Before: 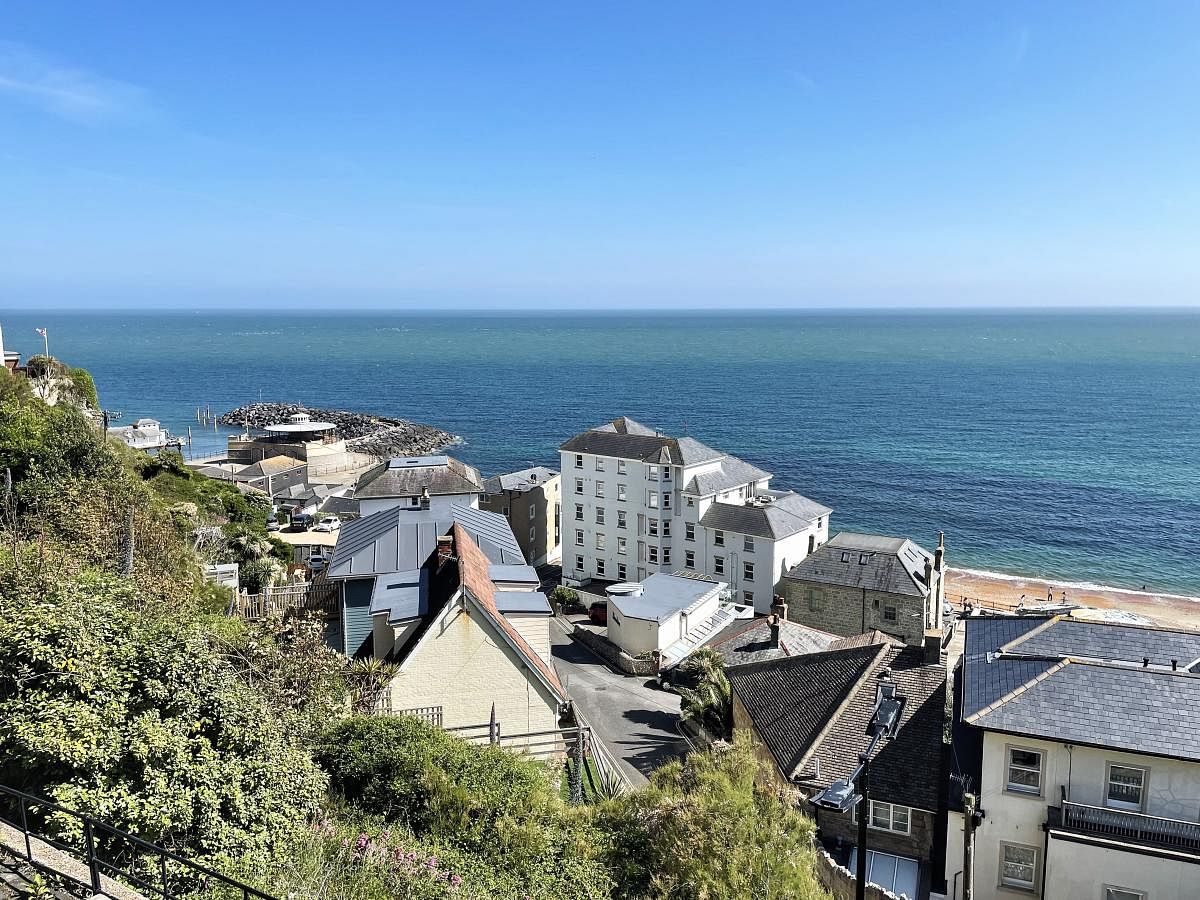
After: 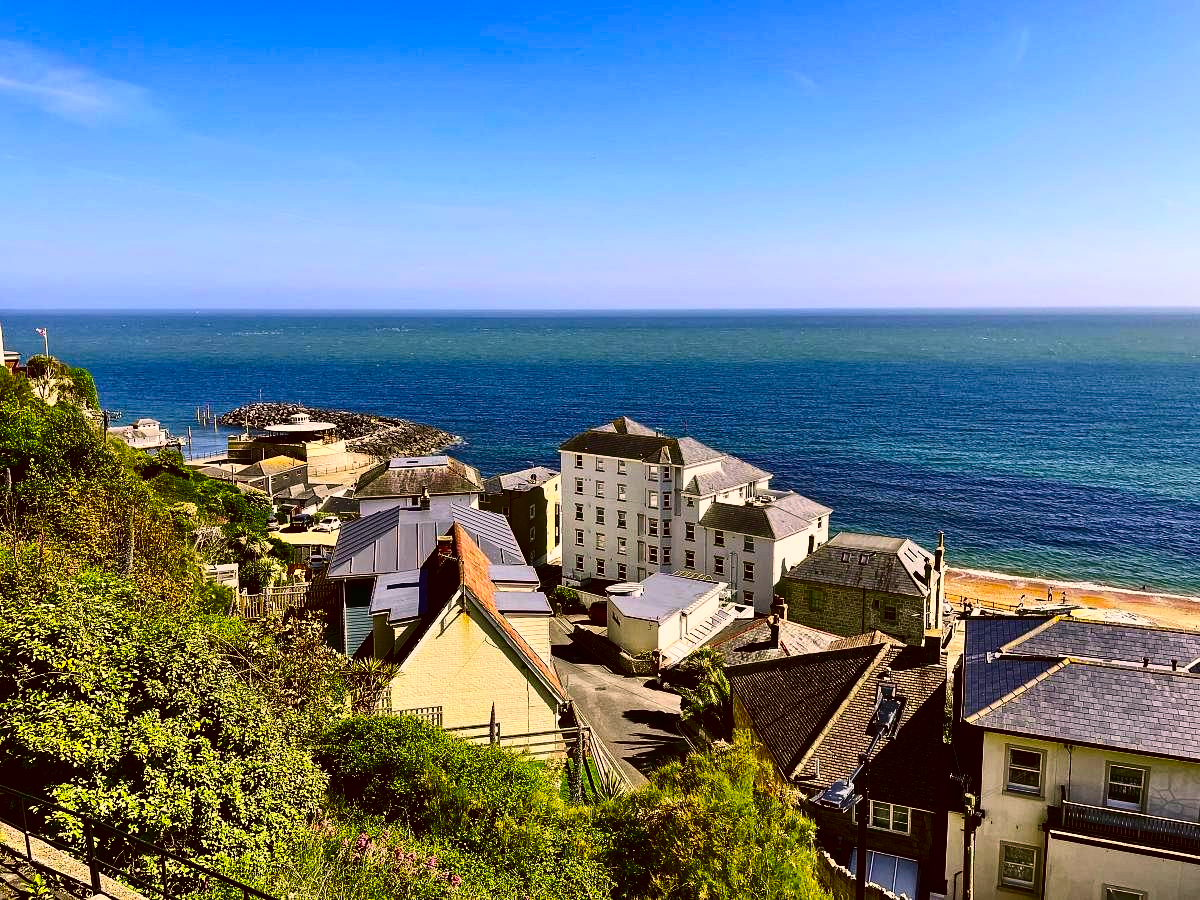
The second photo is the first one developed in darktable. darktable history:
color correction: highlights a* 10.44, highlights b* 30.04, shadows a* 2.73, shadows b* 17.51, saturation 1.72
contrast brightness saturation: contrast 0.24, brightness -0.24, saturation 0.14
color calibration: illuminant as shot in camera, x 0.378, y 0.381, temperature 4093.13 K, saturation algorithm version 1 (2020)
